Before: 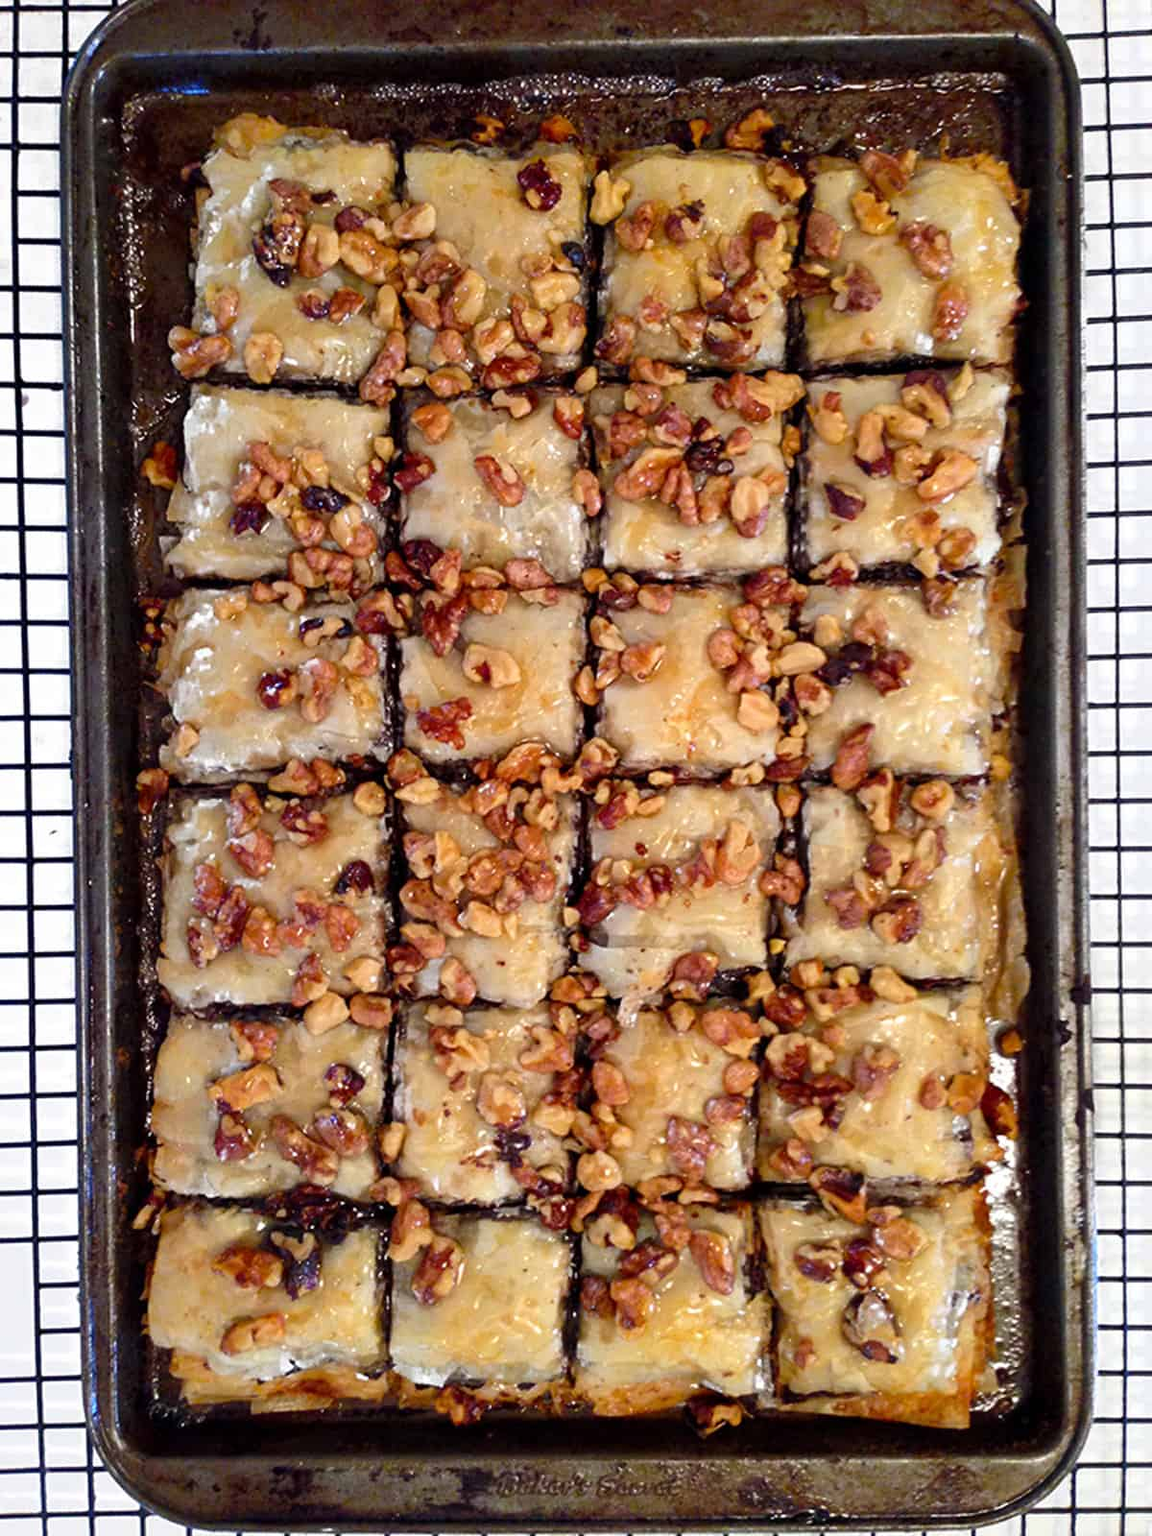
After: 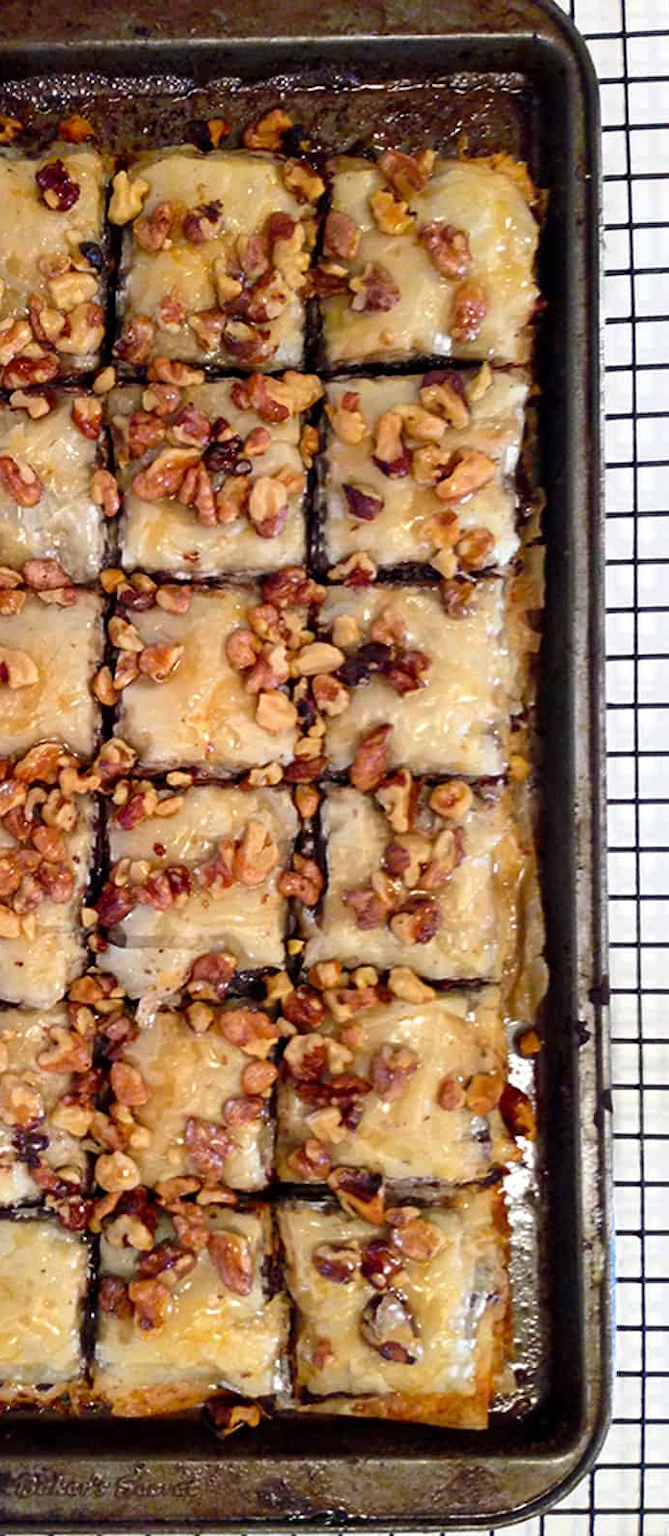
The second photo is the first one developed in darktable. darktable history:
crop: left 41.848%
